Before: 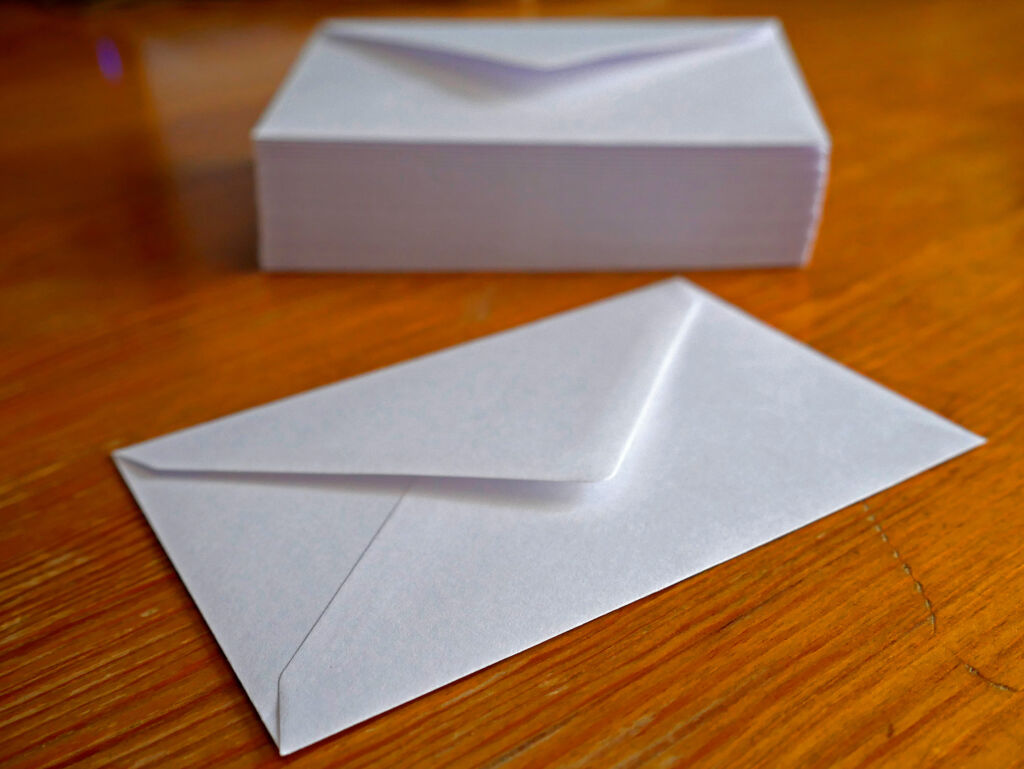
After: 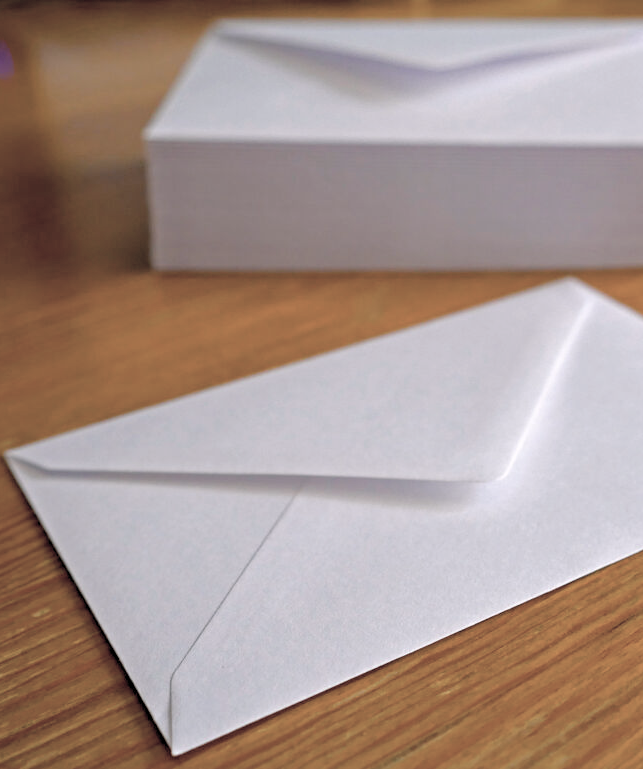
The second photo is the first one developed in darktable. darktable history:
crop: left 10.644%, right 26.528%
tone equalizer: on, module defaults
color balance rgb: shadows lift › chroma 2%, shadows lift › hue 217.2°, power › chroma 0.25%, power › hue 60°, highlights gain › chroma 1.5%, highlights gain › hue 309.6°, global offset › luminance -0.5%, perceptual saturation grading › global saturation 15%, global vibrance 20%
contrast brightness saturation: brightness 0.18, saturation -0.5
